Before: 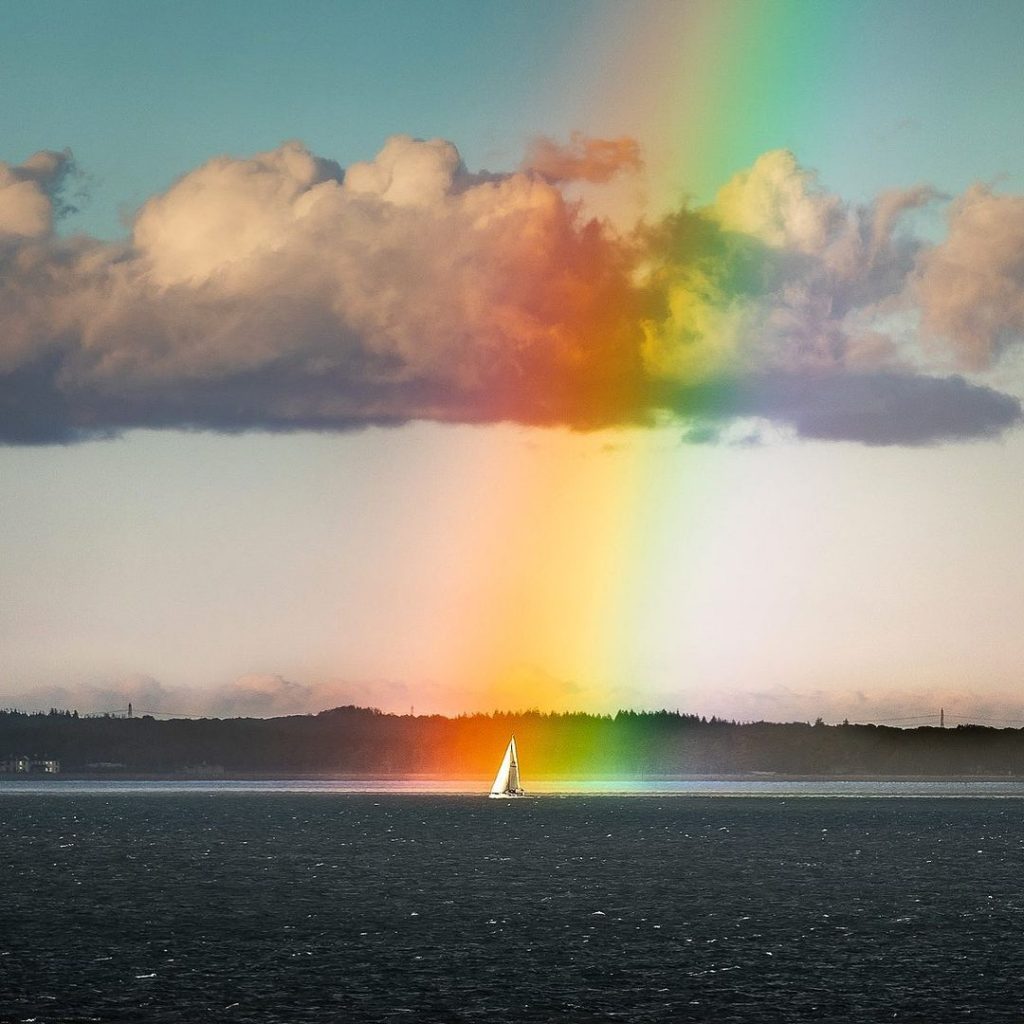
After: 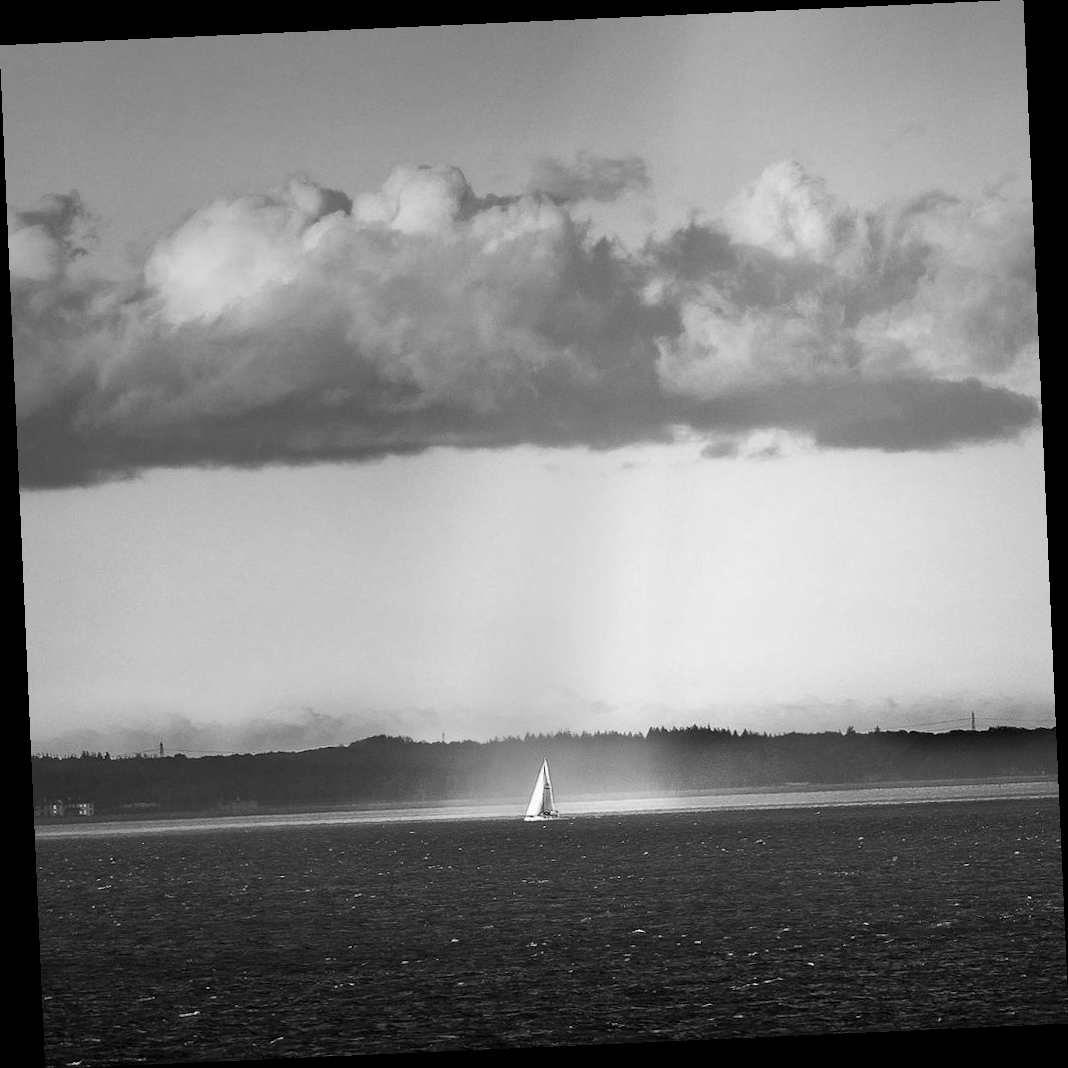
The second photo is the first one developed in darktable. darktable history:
rotate and perspective: rotation -2.56°, automatic cropping off
monochrome: on, module defaults
color balance rgb: on, module defaults
local contrast: mode bilateral grid, contrast 20, coarseness 50, detail 120%, midtone range 0.2
